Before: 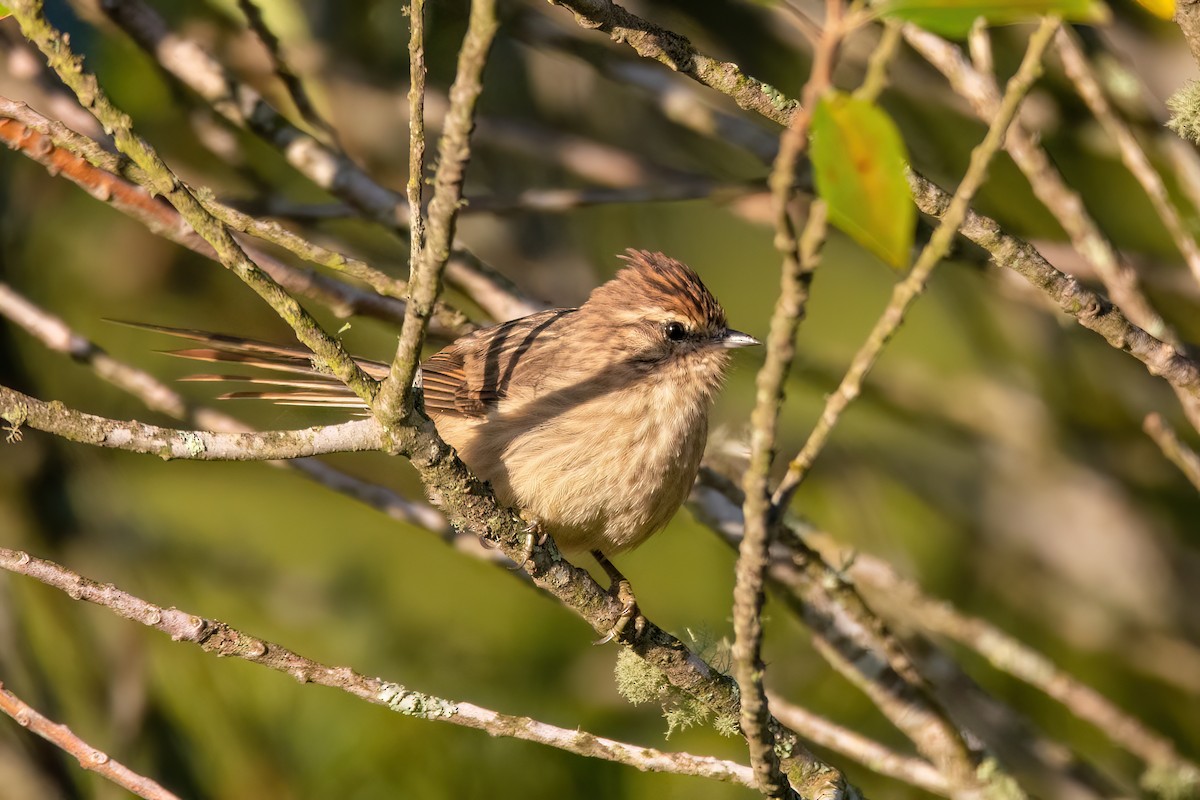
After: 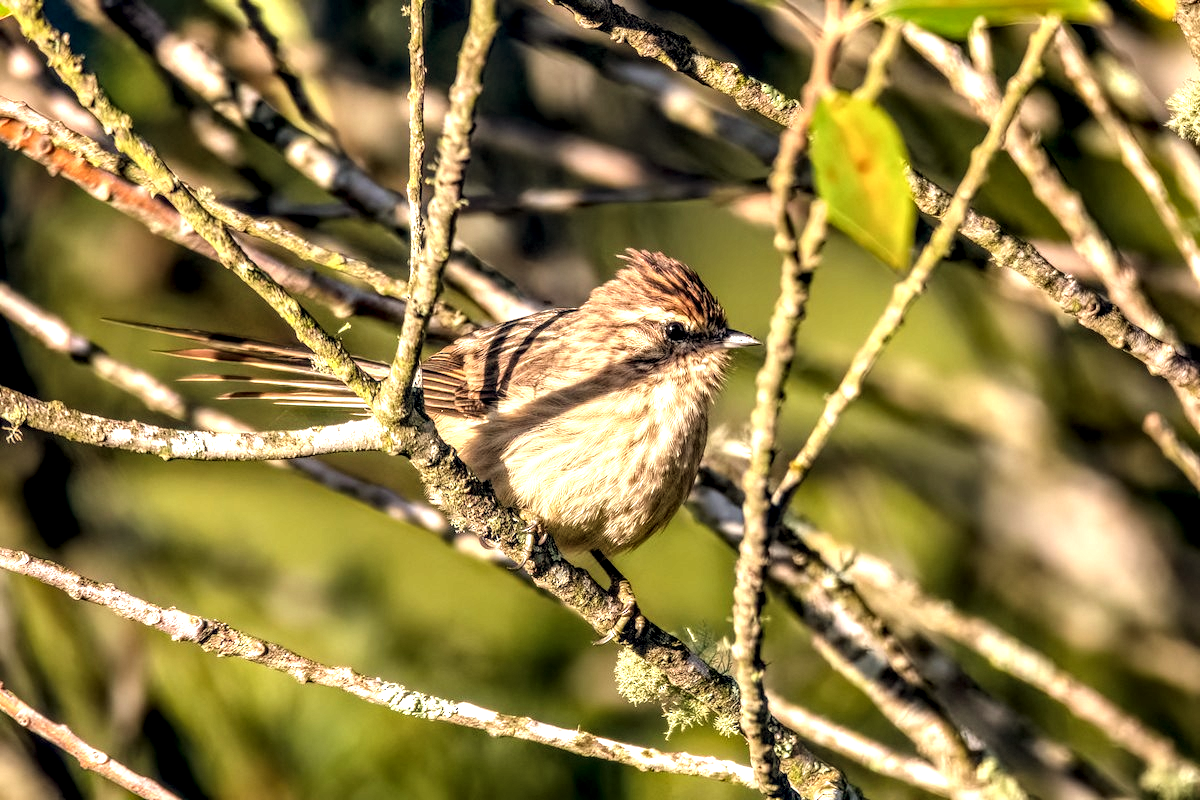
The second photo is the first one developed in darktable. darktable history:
tone equalizer: -8 EV -0.711 EV, -7 EV -0.711 EV, -6 EV -0.631 EV, -5 EV -0.377 EV, -3 EV 0.385 EV, -2 EV 0.6 EV, -1 EV 0.675 EV, +0 EV 0.72 EV, mask exposure compensation -0.508 EV
local contrast: highlights 16%, detail 187%
color balance rgb: global offset › chroma 0.123%, global offset › hue 253.55°, perceptual saturation grading › global saturation 0.712%, global vibrance 20%
